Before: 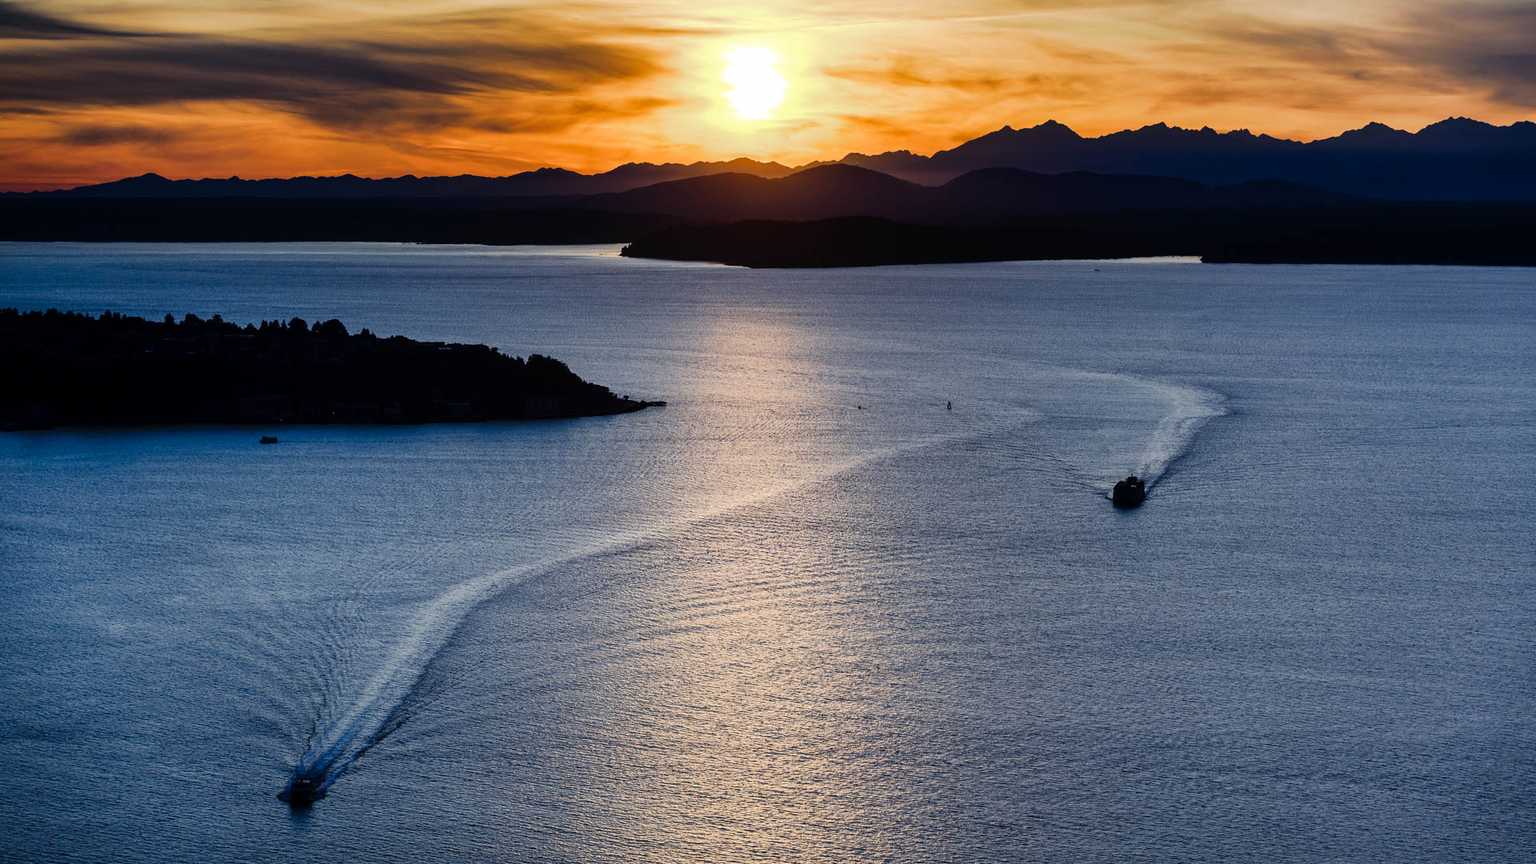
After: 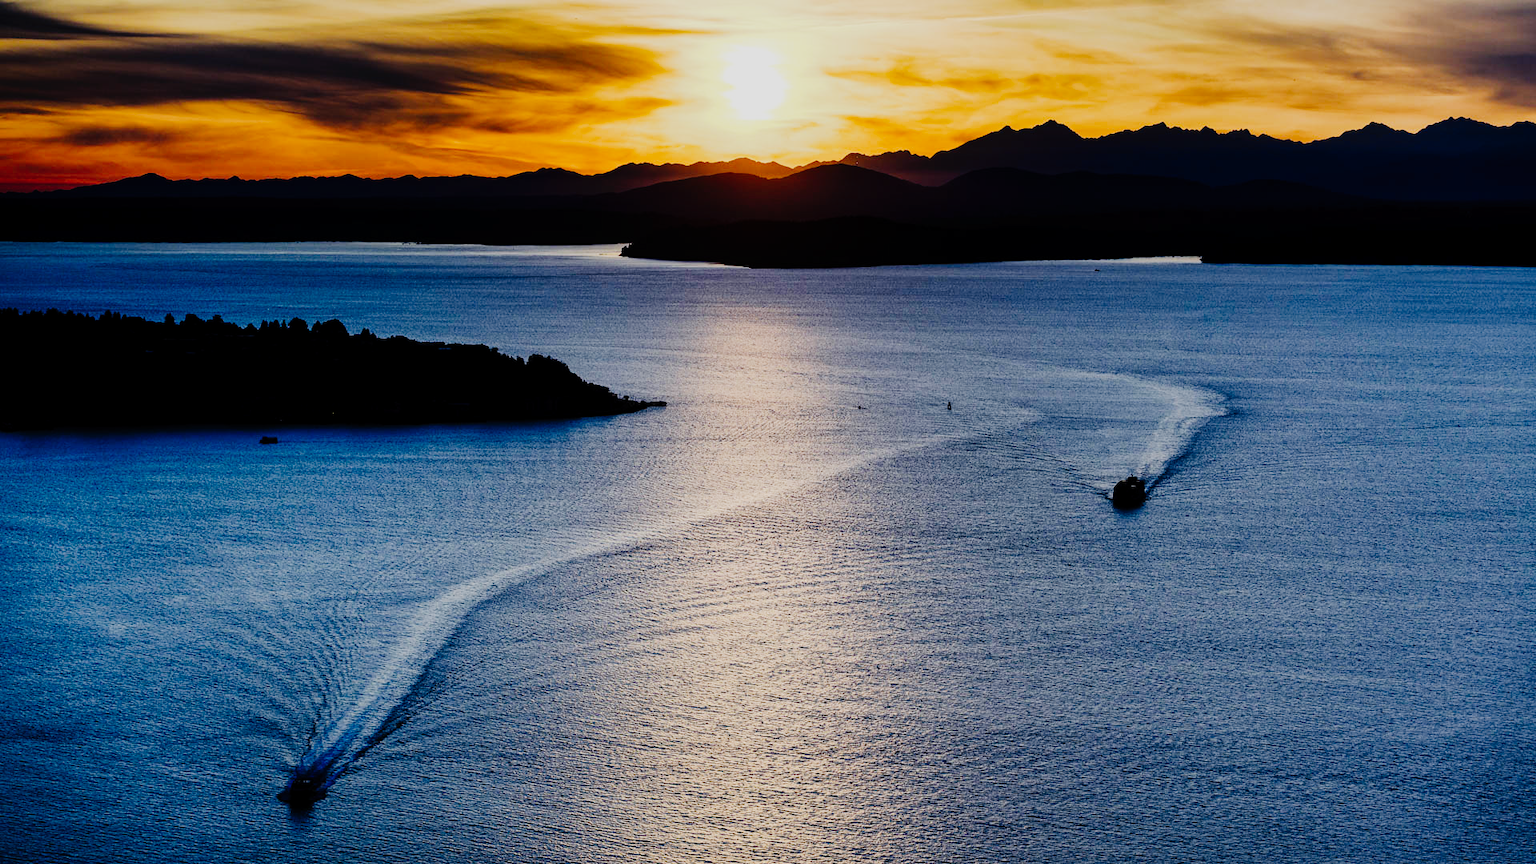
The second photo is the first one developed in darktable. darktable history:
filmic rgb: white relative exposure 8 EV, threshold 3 EV, structure ↔ texture 100%, target black luminance 0%, hardness 2.44, latitude 76.53%, contrast 0.562, shadows ↔ highlights balance 0%, preserve chrominance no, color science v4 (2020), iterations of high-quality reconstruction 10, type of noise poissonian, enable highlight reconstruction true
tone curve: curves: ch0 [(0, 0) (0.003, 0.005) (0.011, 0.008) (0.025, 0.01) (0.044, 0.014) (0.069, 0.017) (0.1, 0.022) (0.136, 0.028) (0.177, 0.037) (0.224, 0.049) (0.277, 0.091) (0.335, 0.168) (0.399, 0.292) (0.468, 0.463) (0.543, 0.637) (0.623, 0.792) (0.709, 0.903) (0.801, 0.963) (0.898, 0.985) (1, 1)], preserve colors none
